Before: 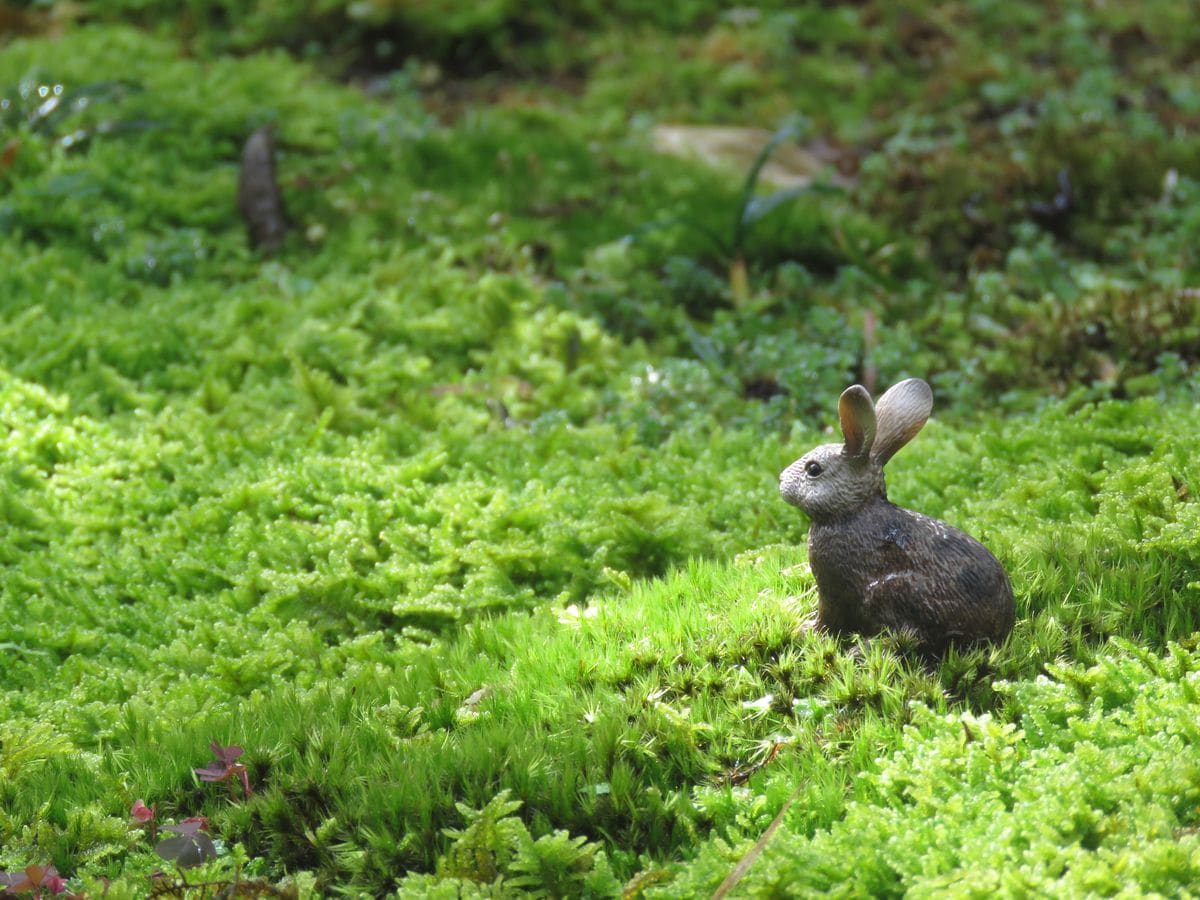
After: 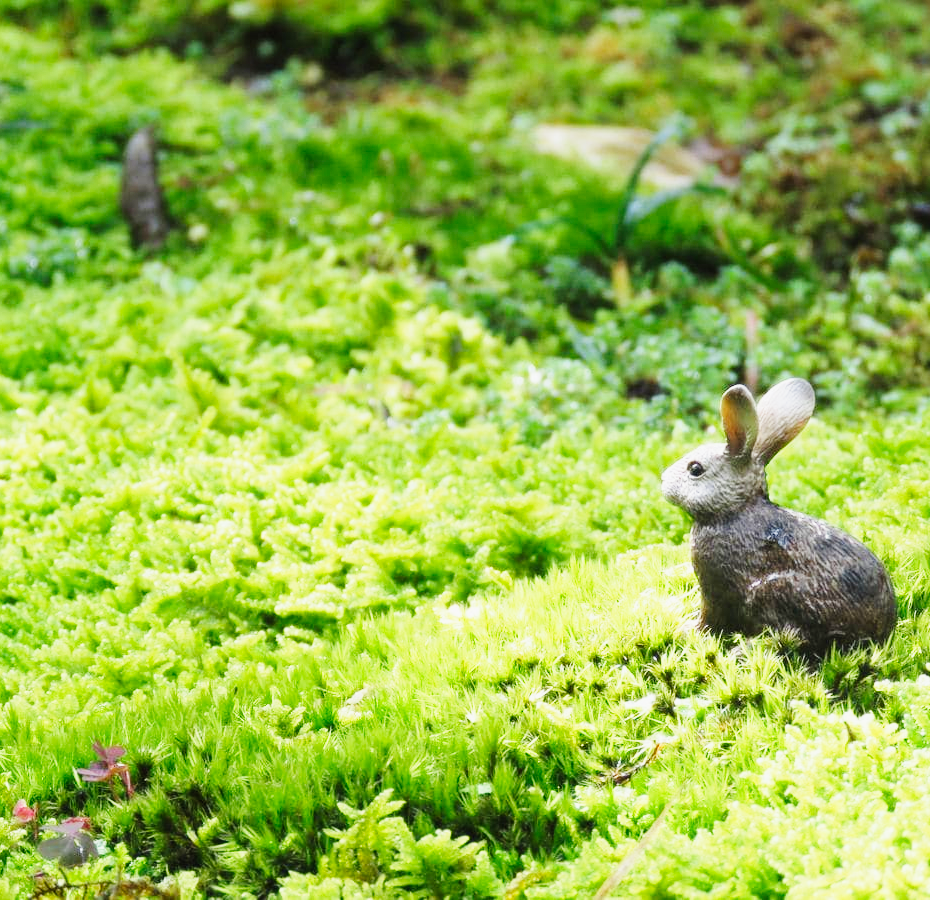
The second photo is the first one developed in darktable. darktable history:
crop: left 9.884%, right 12.595%
base curve: curves: ch0 [(0, 0) (0, 0.001) (0.001, 0.001) (0.004, 0.002) (0.007, 0.004) (0.015, 0.013) (0.033, 0.045) (0.052, 0.096) (0.075, 0.17) (0.099, 0.241) (0.163, 0.42) (0.219, 0.55) (0.259, 0.616) (0.327, 0.722) (0.365, 0.765) (0.522, 0.873) (0.547, 0.881) (0.689, 0.919) (0.826, 0.952) (1, 1)], preserve colors none
tone equalizer: -8 EV -0.001 EV, -7 EV 0.004 EV, -6 EV -0.03 EV, -5 EV 0.019 EV, -4 EV -0.007 EV, -3 EV 0.02 EV, -2 EV -0.066 EV, -1 EV -0.281 EV, +0 EV -0.553 EV, edges refinement/feathering 500, mask exposure compensation -1.57 EV, preserve details no
